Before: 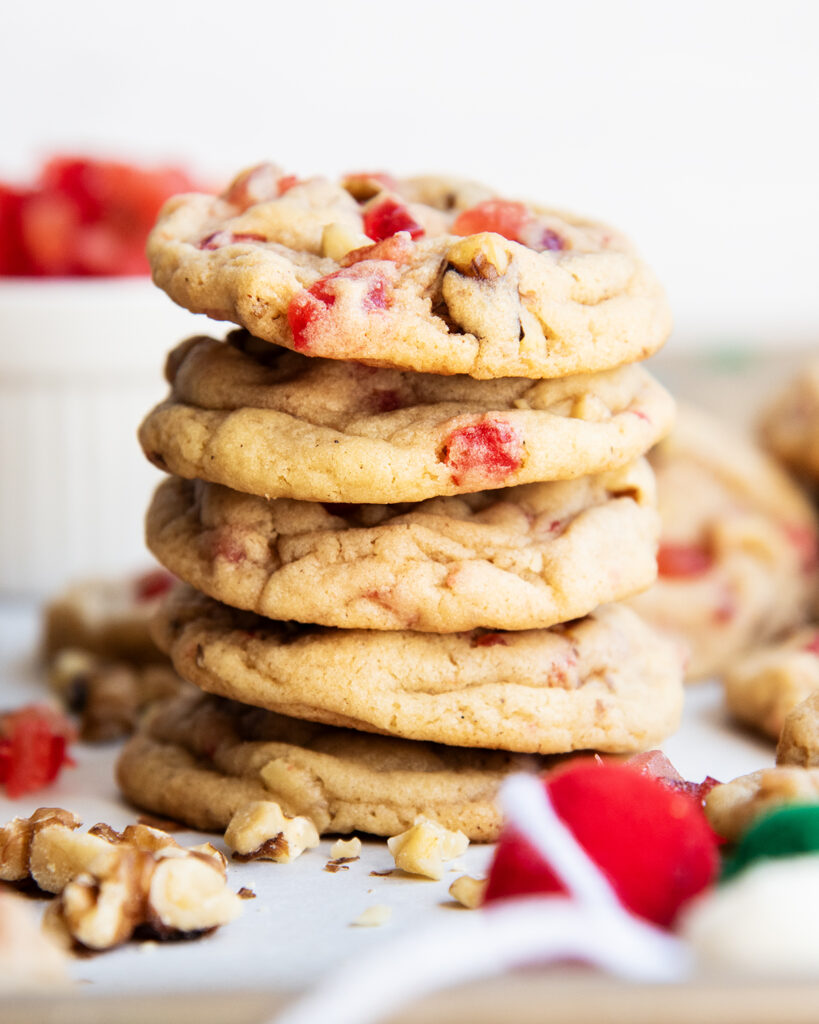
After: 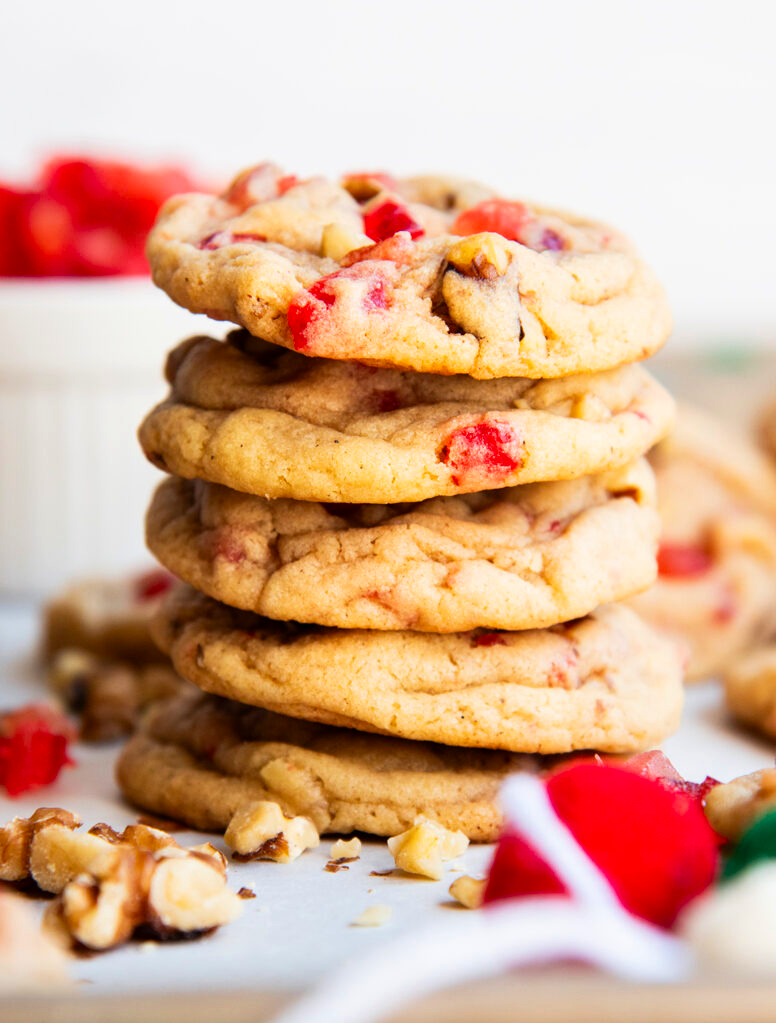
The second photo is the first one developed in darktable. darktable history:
contrast brightness saturation: contrast 0.039, saturation 0.073
base curve: curves: ch0 [(0, 0) (0.303, 0.277) (1, 1)], preserve colors none
crop and rotate: right 5.19%
